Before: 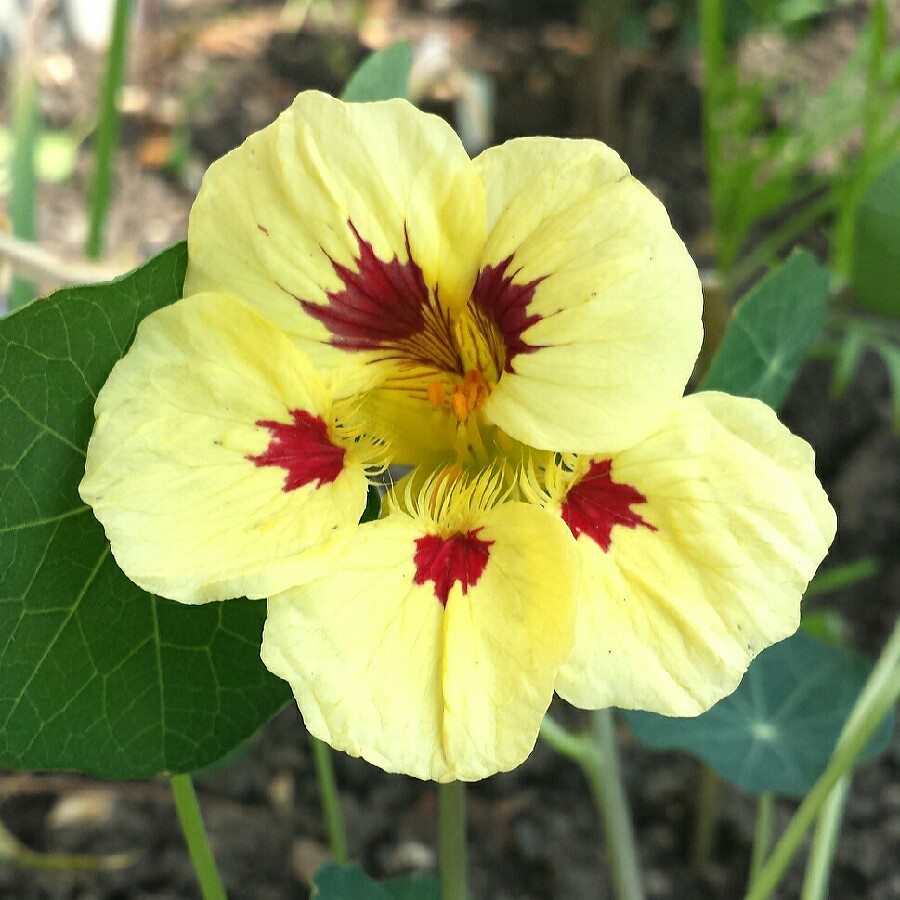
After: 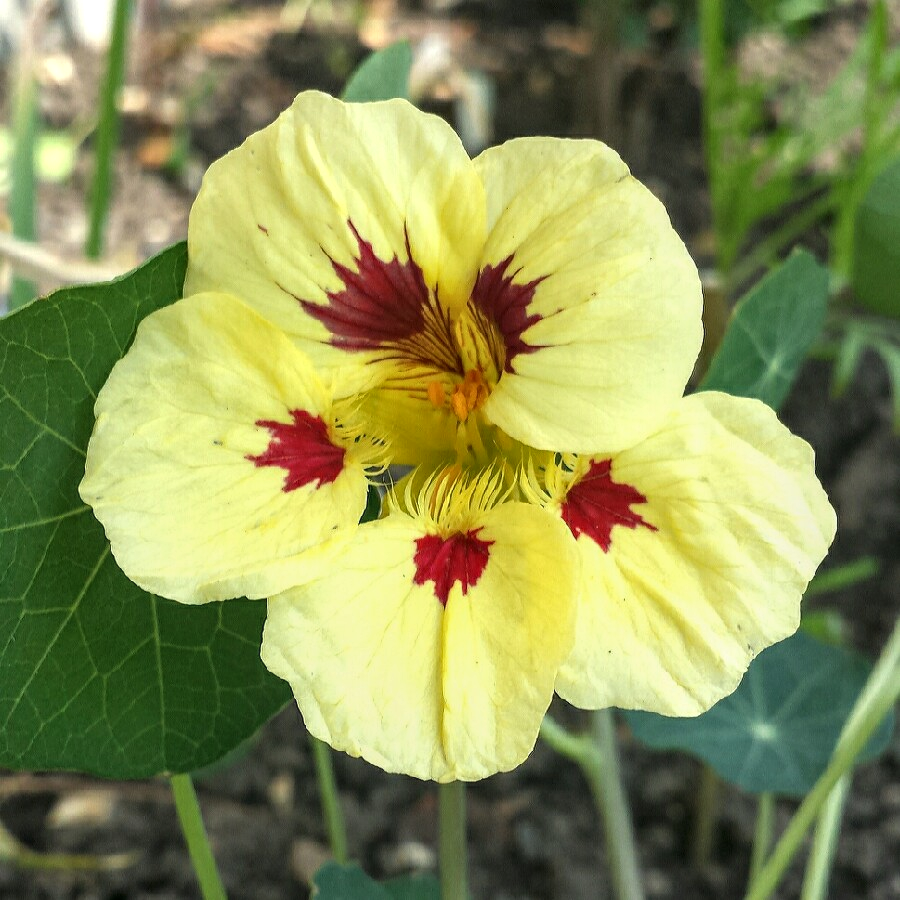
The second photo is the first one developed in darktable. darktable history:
local contrast: on, module defaults
levels: levels [0, 0.51, 1]
